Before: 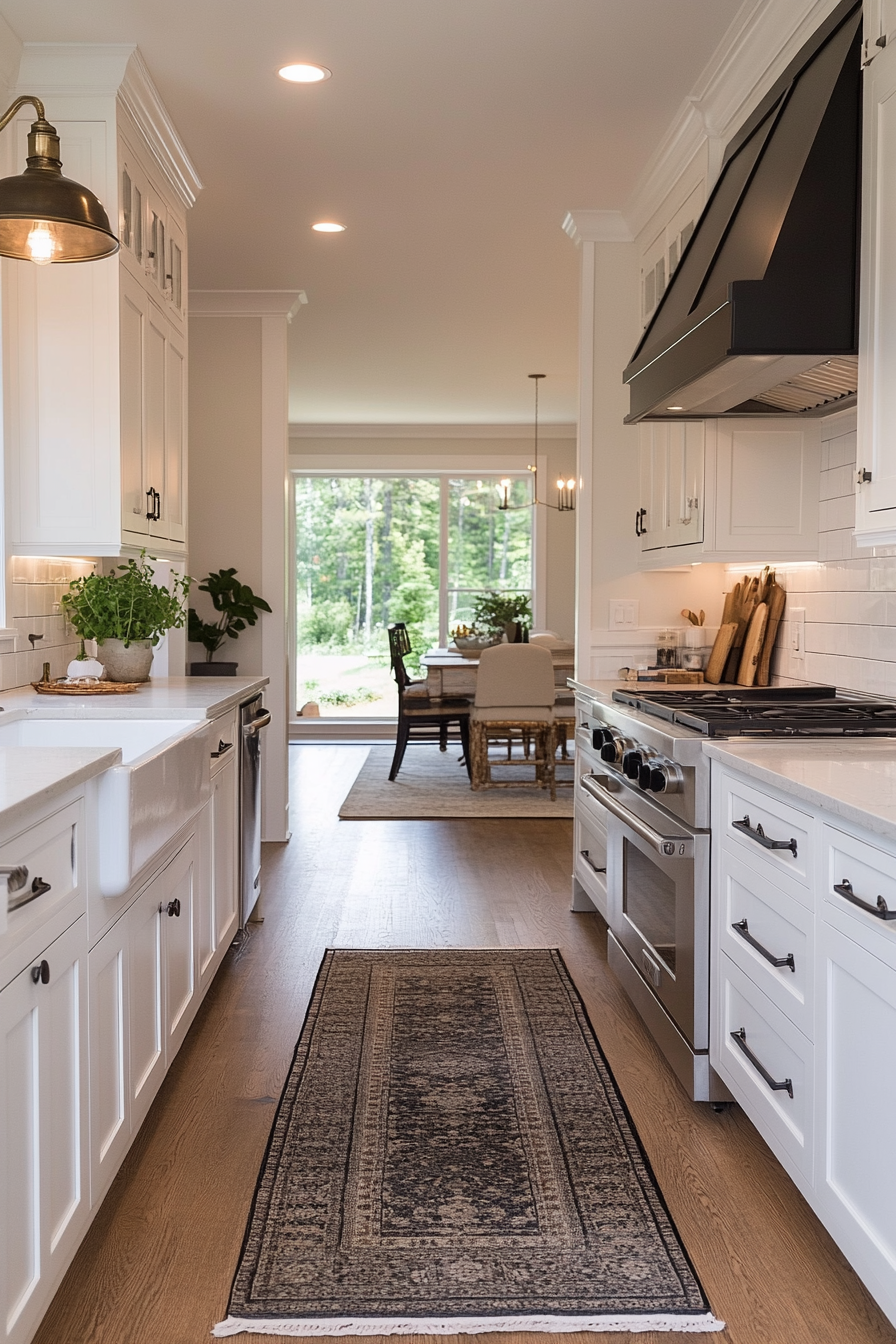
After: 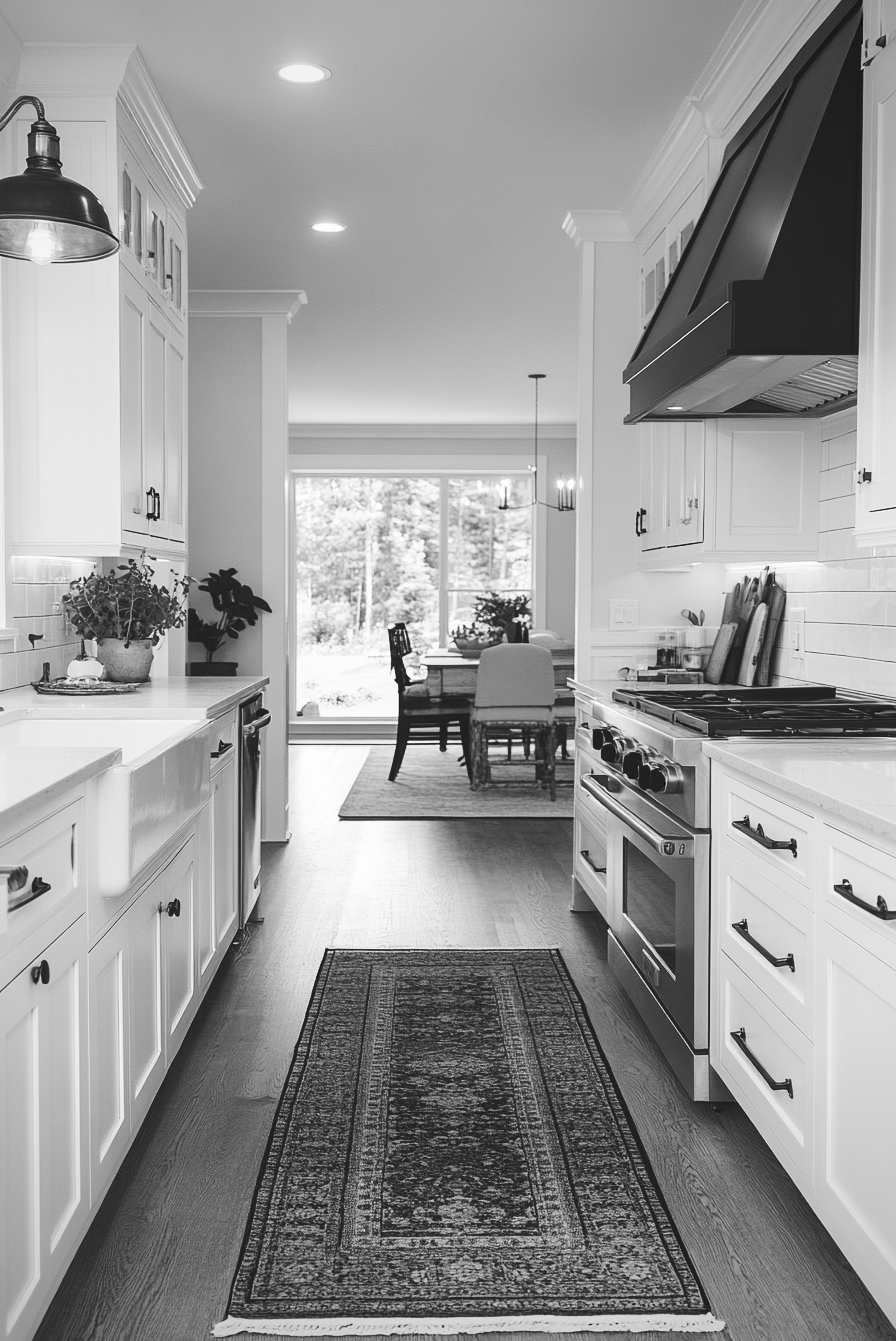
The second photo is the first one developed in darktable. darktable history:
crop: top 0.05%, bottom 0.098%
monochrome: size 3.1
tone curve: curves: ch0 [(0, 0) (0.003, 0.117) (0.011, 0.118) (0.025, 0.123) (0.044, 0.13) (0.069, 0.137) (0.1, 0.149) (0.136, 0.157) (0.177, 0.184) (0.224, 0.217) (0.277, 0.257) (0.335, 0.324) (0.399, 0.406) (0.468, 0.511) (0.543, 0.609) (0.623, 0.712) (0.709, 0.8) (0.801, 0.877) (0.898, 0.938) (1, 1)], preserve colors none
vignetting: fall-off radius 60.92%
